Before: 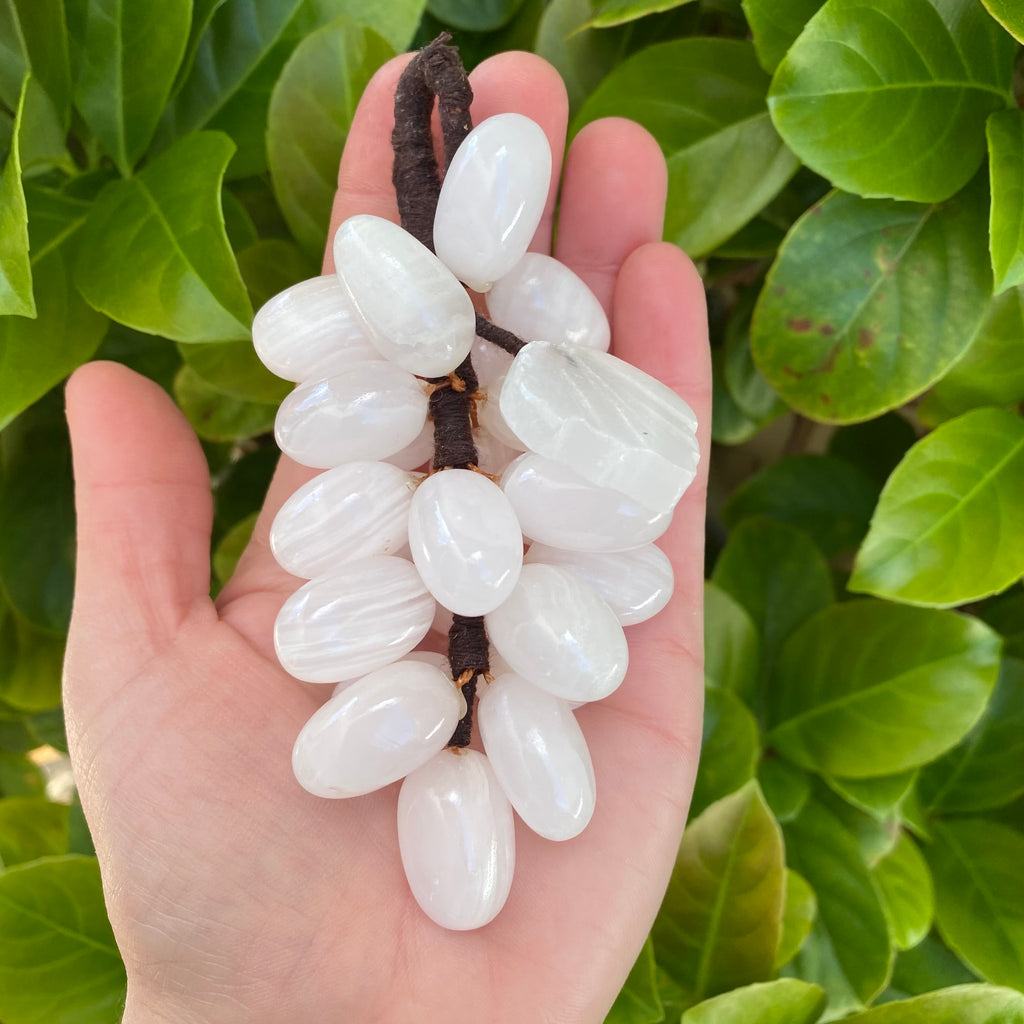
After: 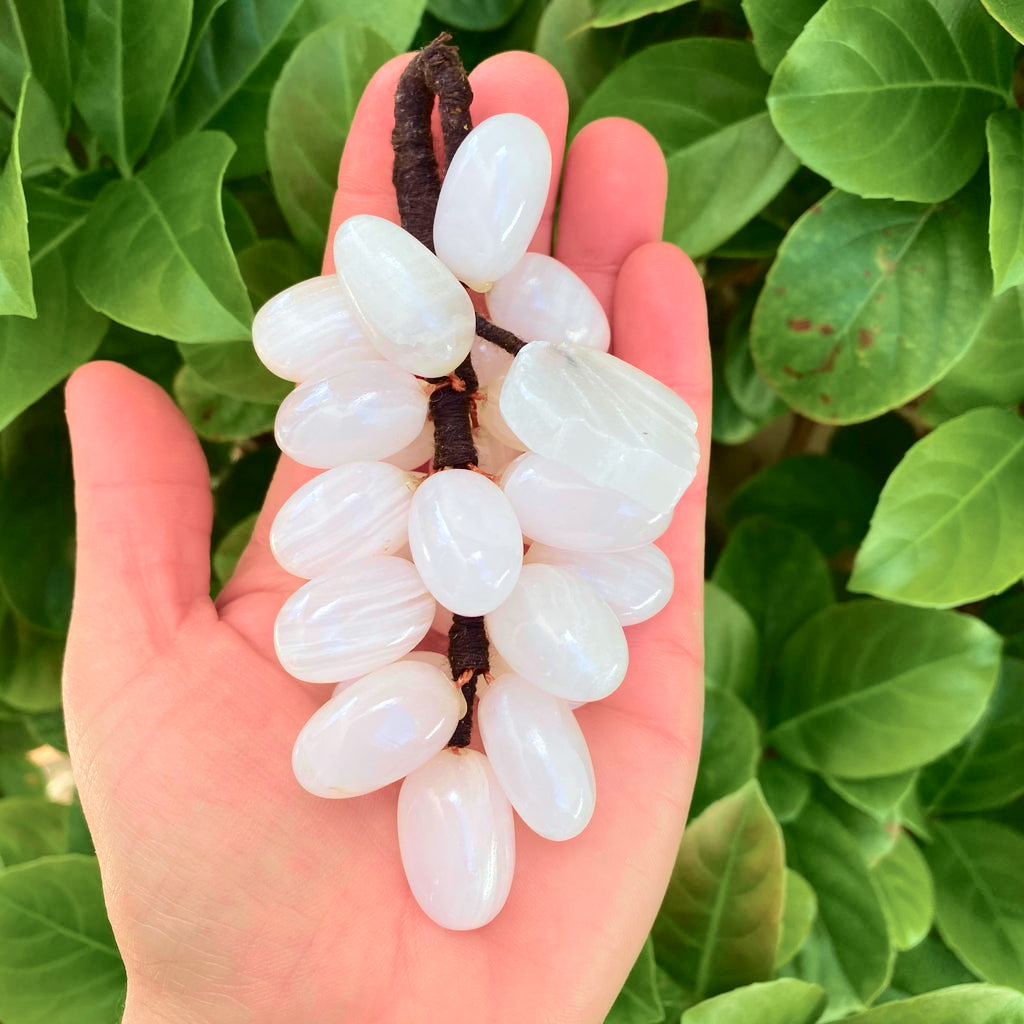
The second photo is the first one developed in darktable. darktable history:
velvia: on, module defaults
tone curve: curves: ch0 [(0, 0) (0.033, 0.016) (0.171, 0.127) (0.33, 0.331) (0.432, 0.475) (0.601, 0.665) (0.843, 0.876) (1, 1)]; ch1 [(0, 0) (0.339, 0.349) (0.445, 0.42) (0.476, 0.47) (0.501, 0.499) (0.516, 0.525) (0.548, 0.563) (0.584, 0.633) (0.728, 0.746) (1, 1)]; ch2 [(0, 0) (0.327, 0.324) (0.417, 0.44) (0.46, 0.453) (0.502, 0.498) (0.517, 0.524) (0.53, 0.554) (0.579, 0.599) (0.745, 0.704) (1, 1)], color space Lab, independent channels, preserve colors none
